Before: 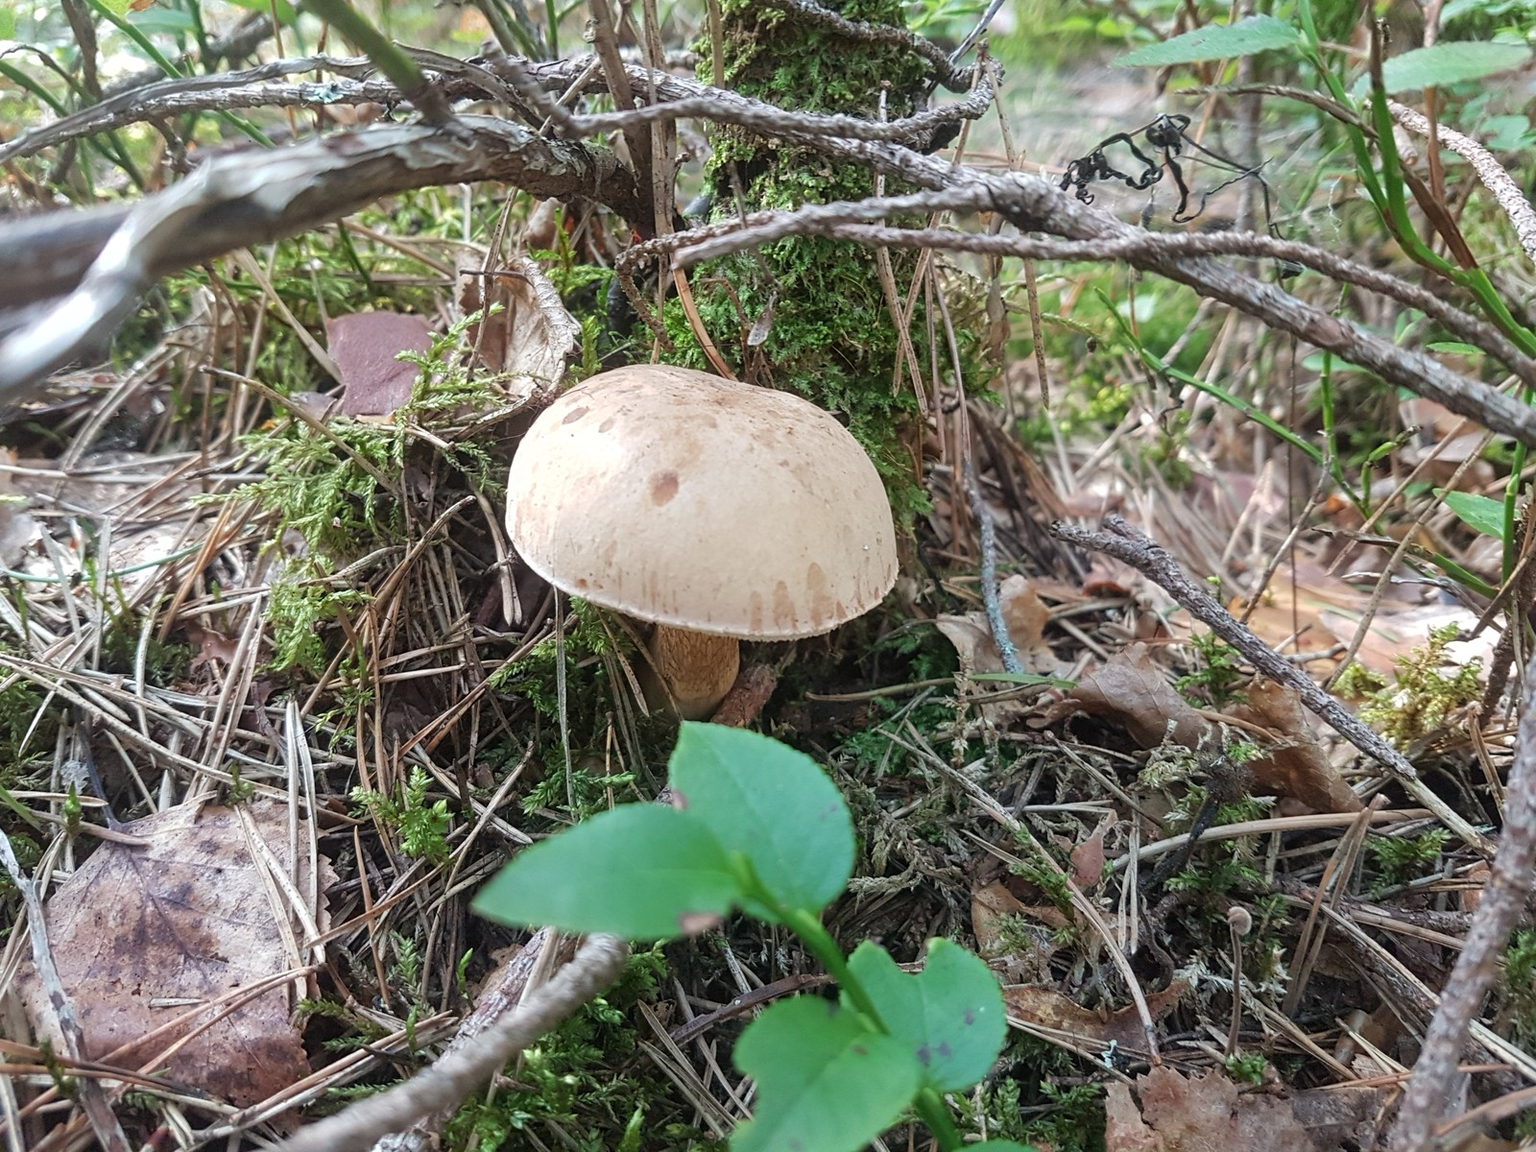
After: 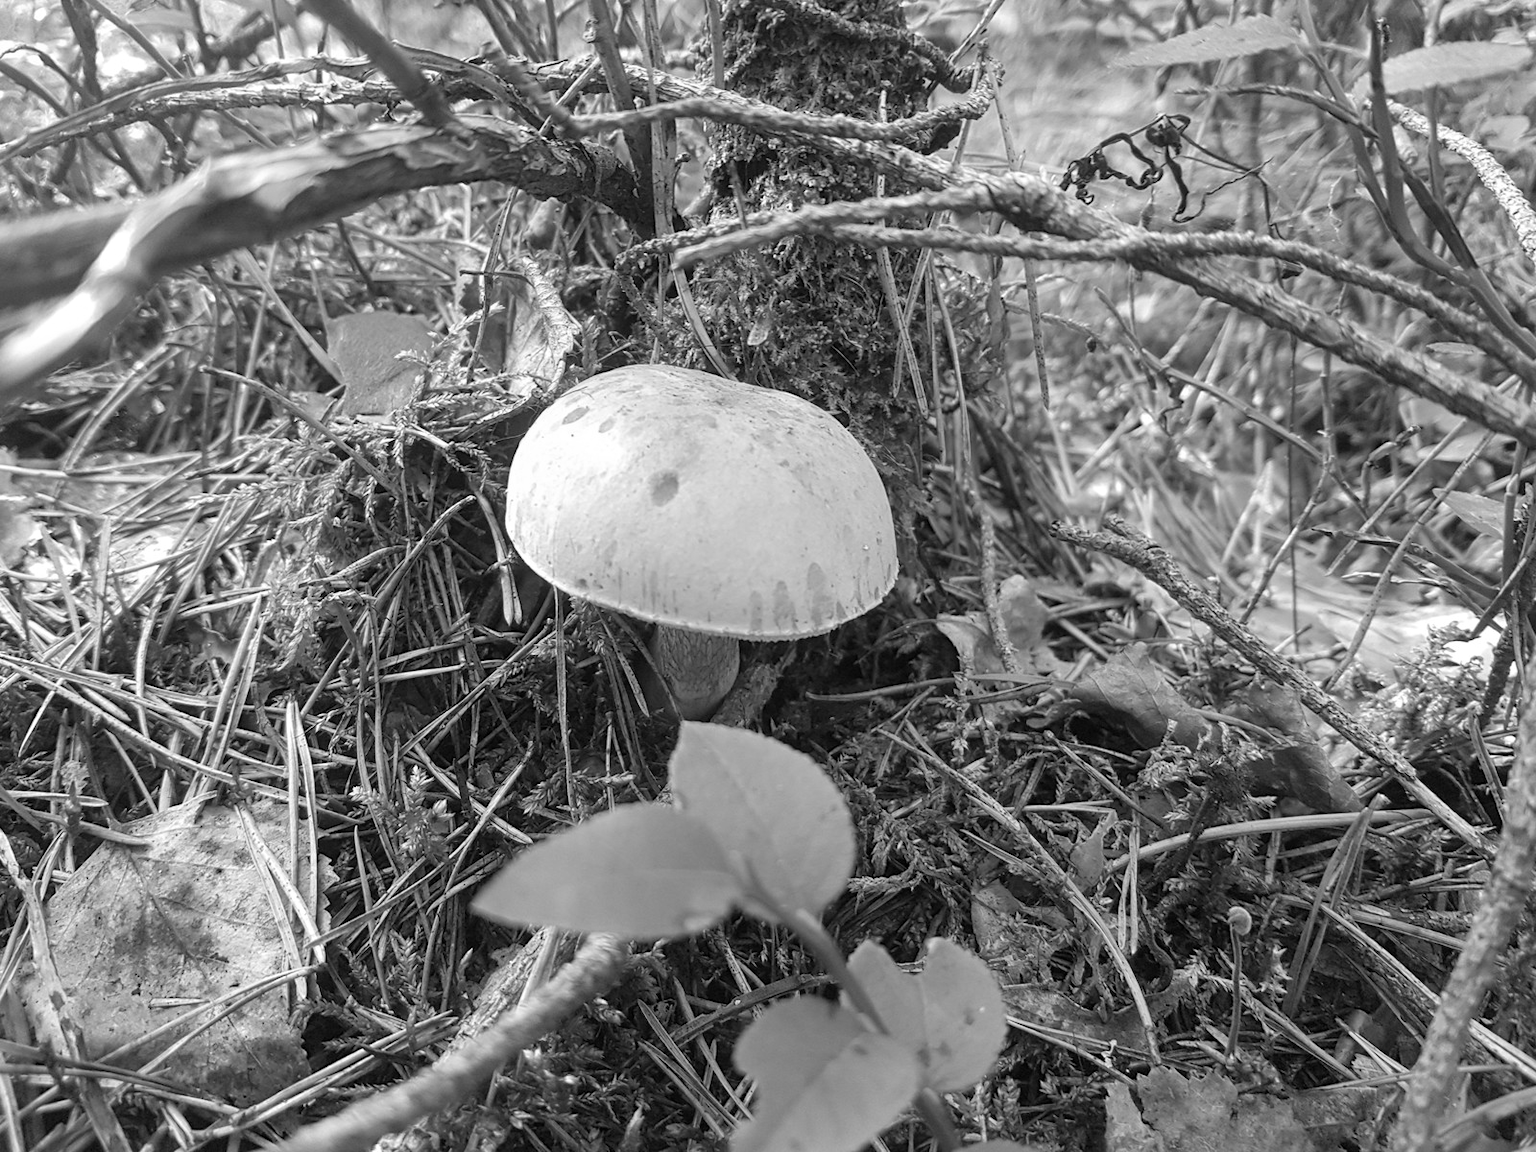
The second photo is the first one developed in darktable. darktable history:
monochrome: a 1.94, b -0.638
tone equalizer: on, module defaults
